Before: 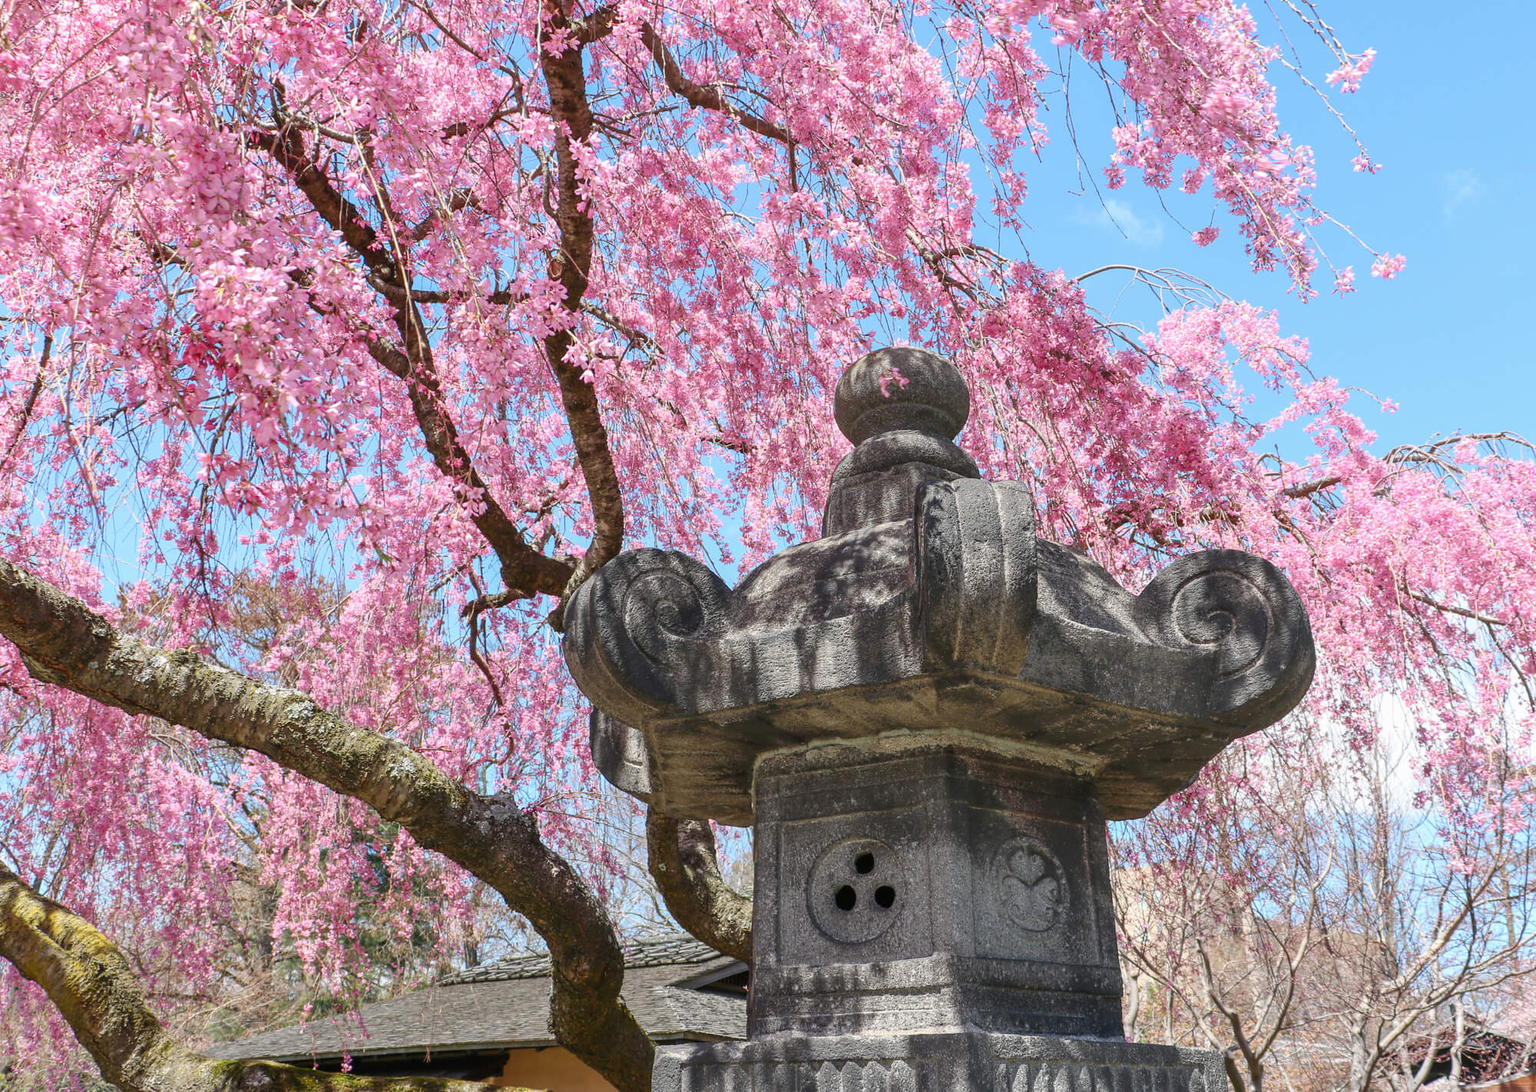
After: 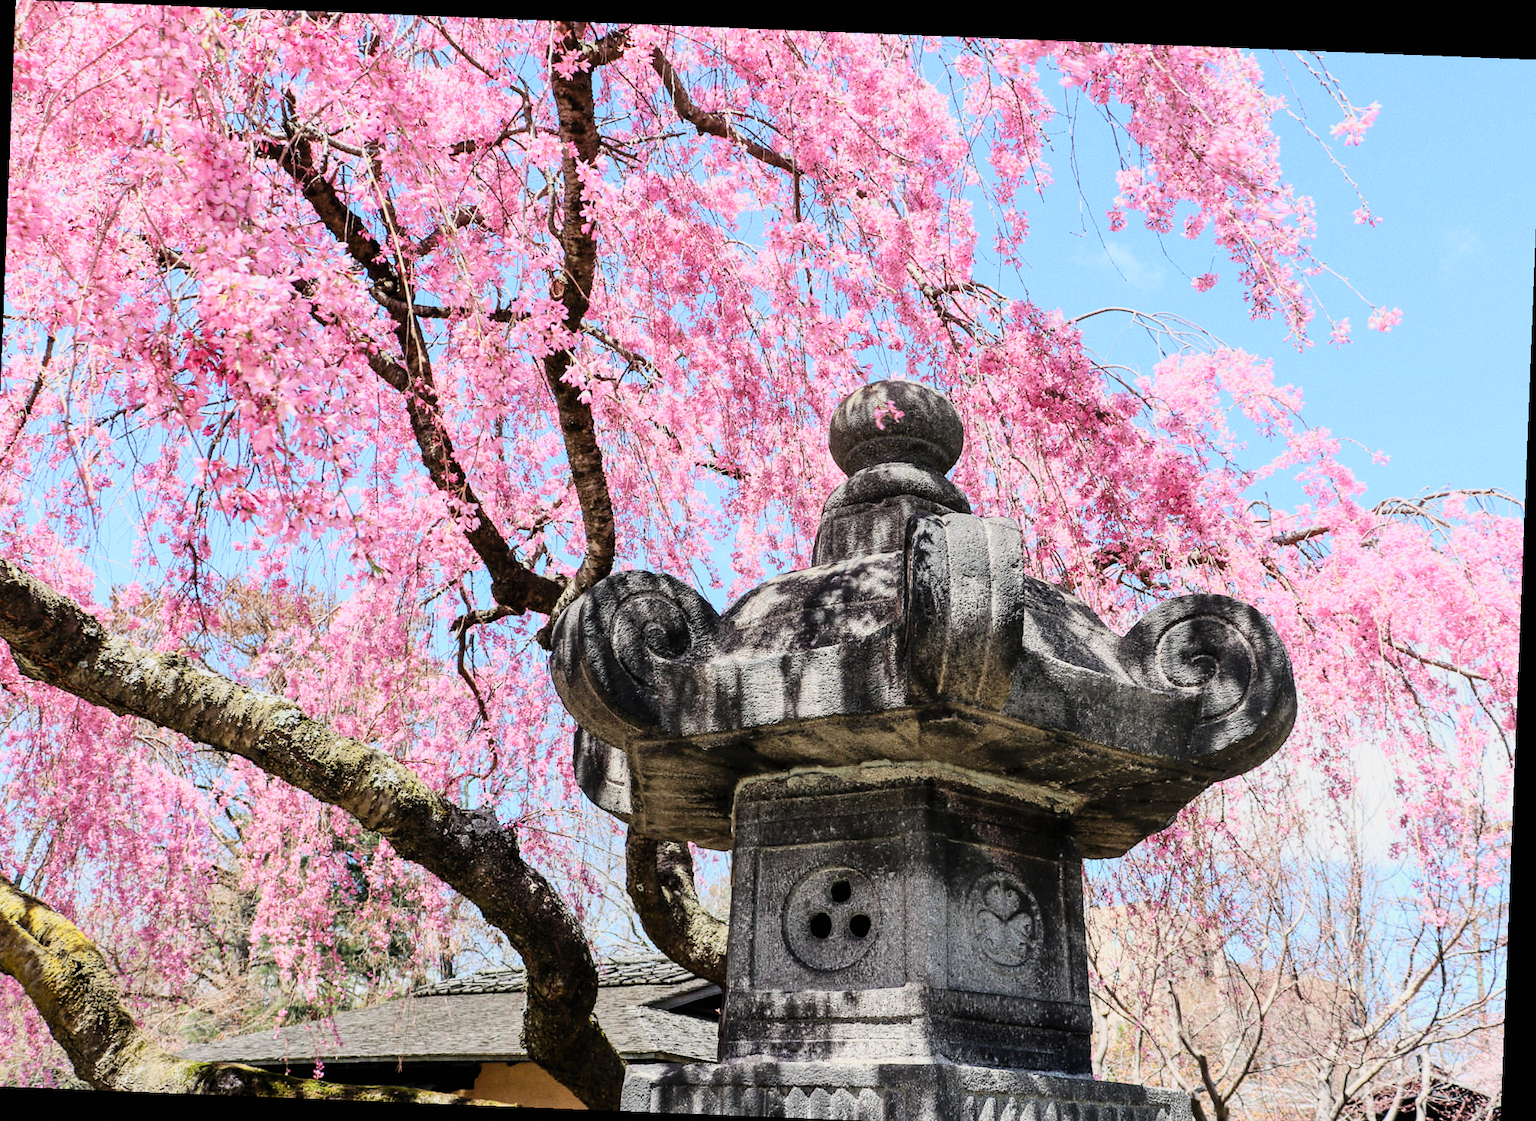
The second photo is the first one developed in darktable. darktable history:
grain: coarseness 0.47 ISO
crop: left 1.743%, right 0.268%, bottom 2.011%
rotate and perspective: rotation 2.27°, automatic cropping off
contrast brightness saturation: contrast 0.2, brightness 0.15, saturation 0.14
filmic rgb: black relative exposure -5 EV, hardness 2.88, contrast 1.3
